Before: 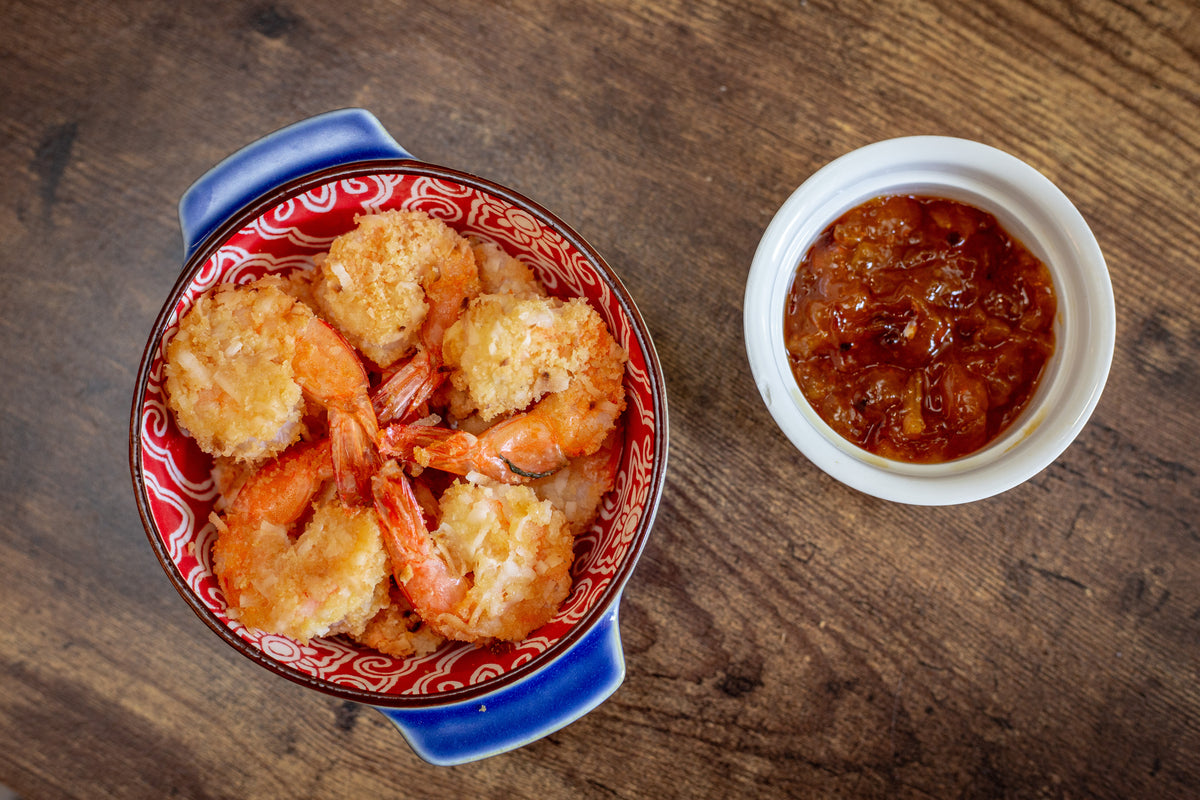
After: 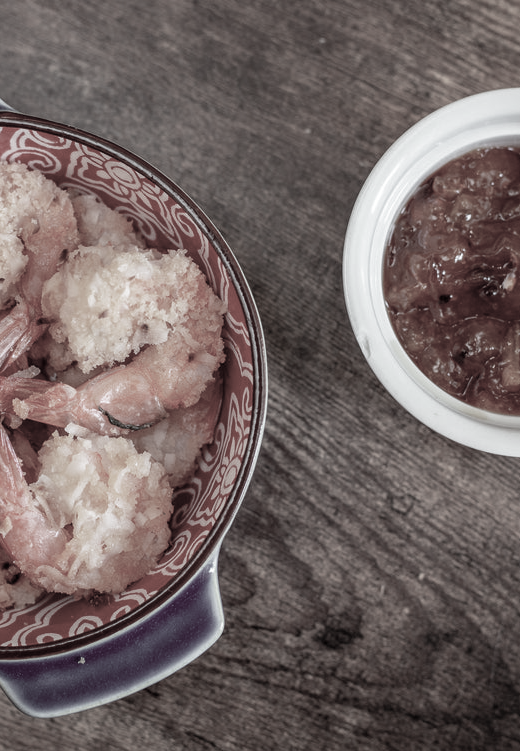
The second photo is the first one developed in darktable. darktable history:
crop: left 33.452%, top 6.025%, right 23.155%
color contrast: green-magenta contrast 0.3, blue-yellow contrast 0.15
